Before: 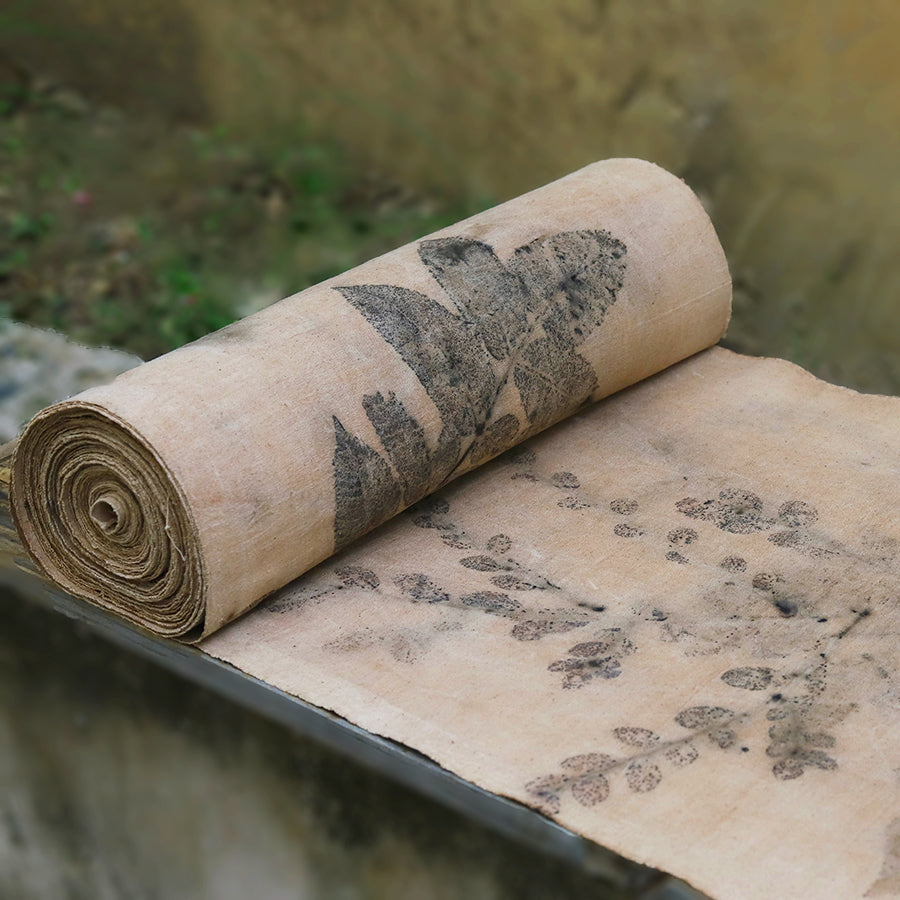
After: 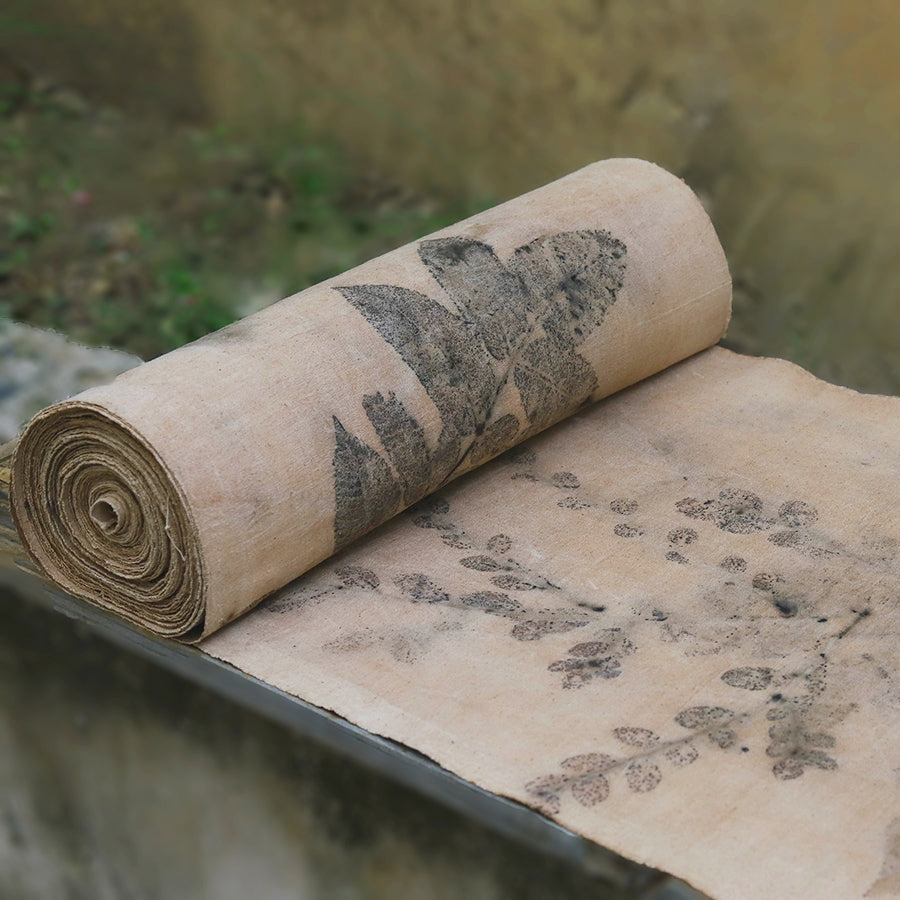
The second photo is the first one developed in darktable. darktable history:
contrast brightness saturation: contrast -0.095, saturation -0.103
